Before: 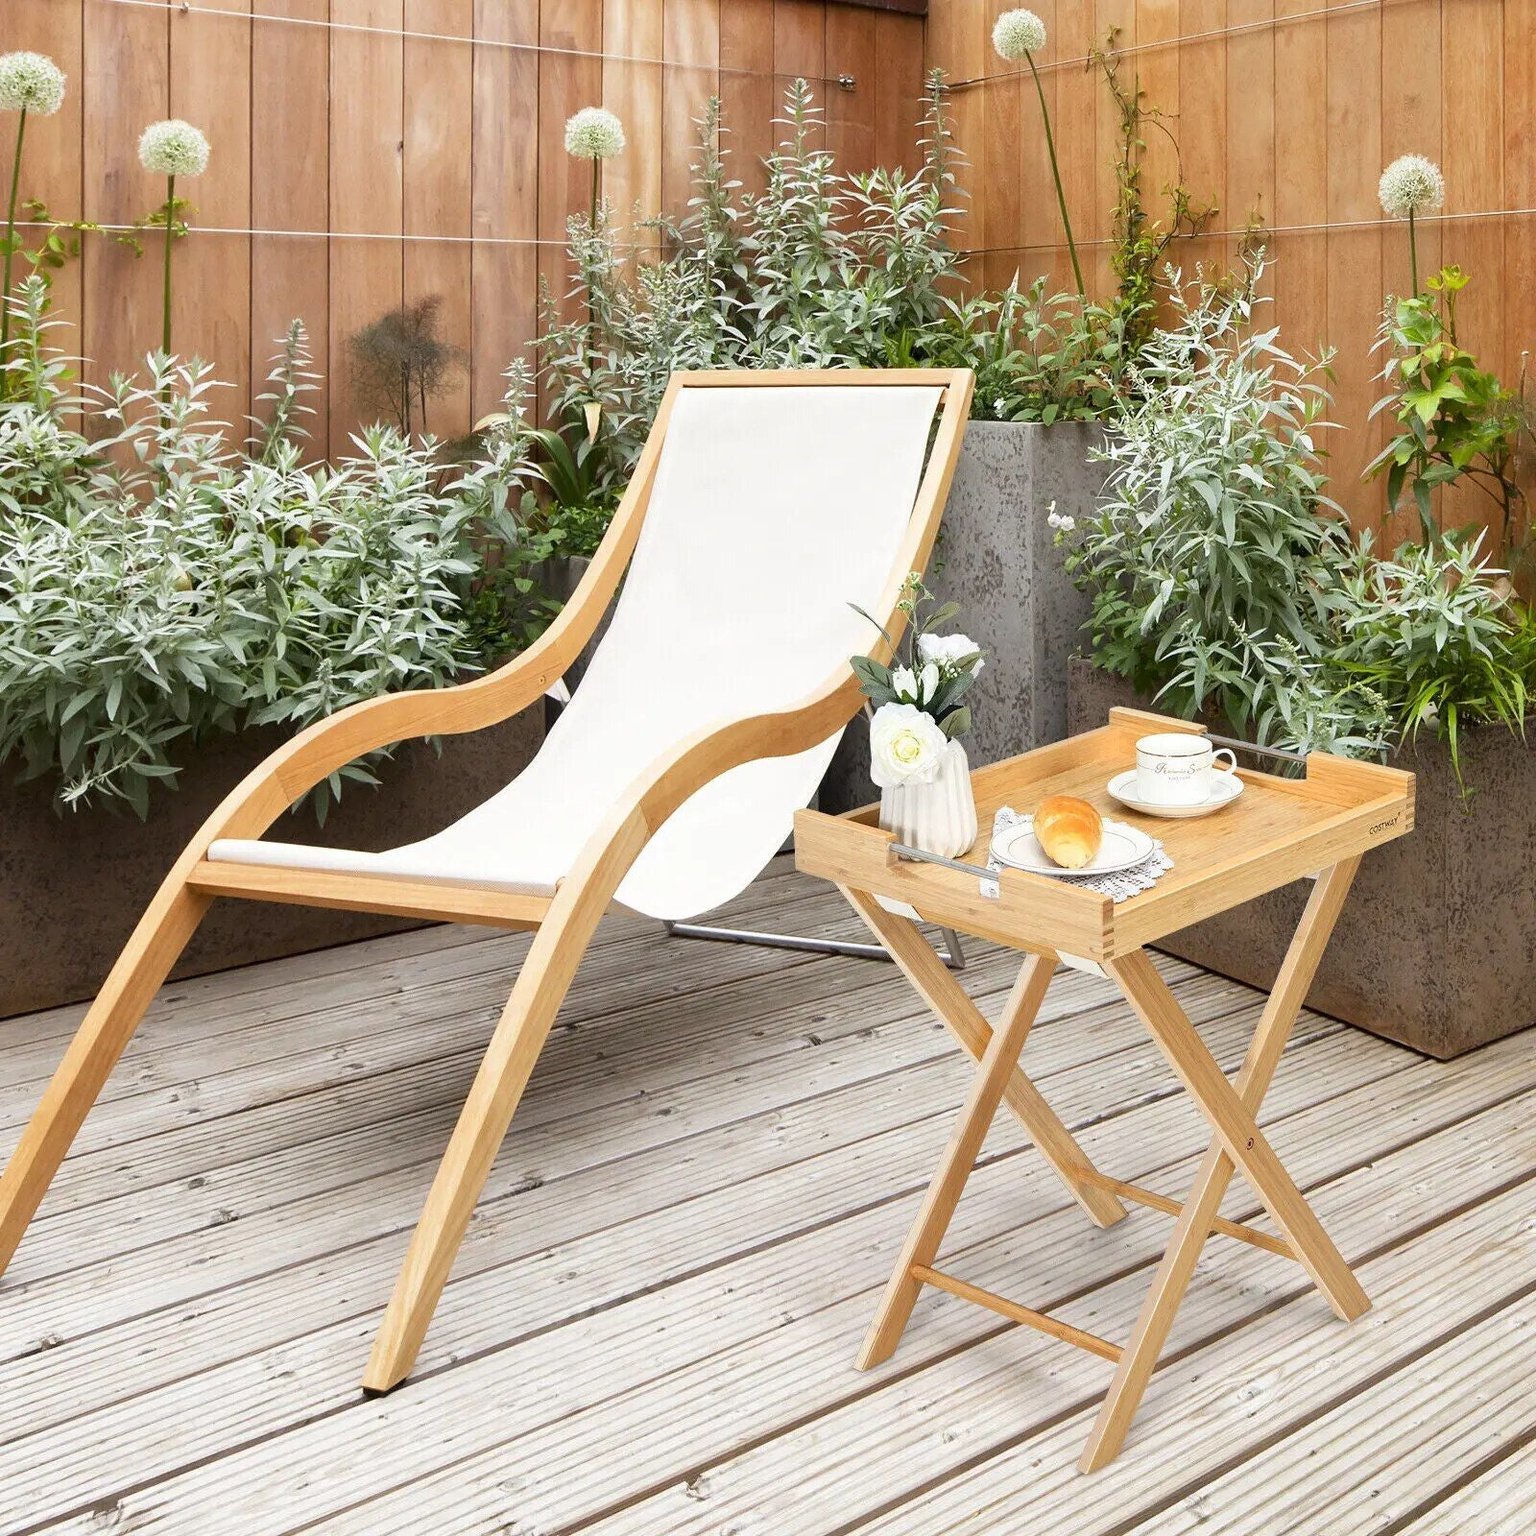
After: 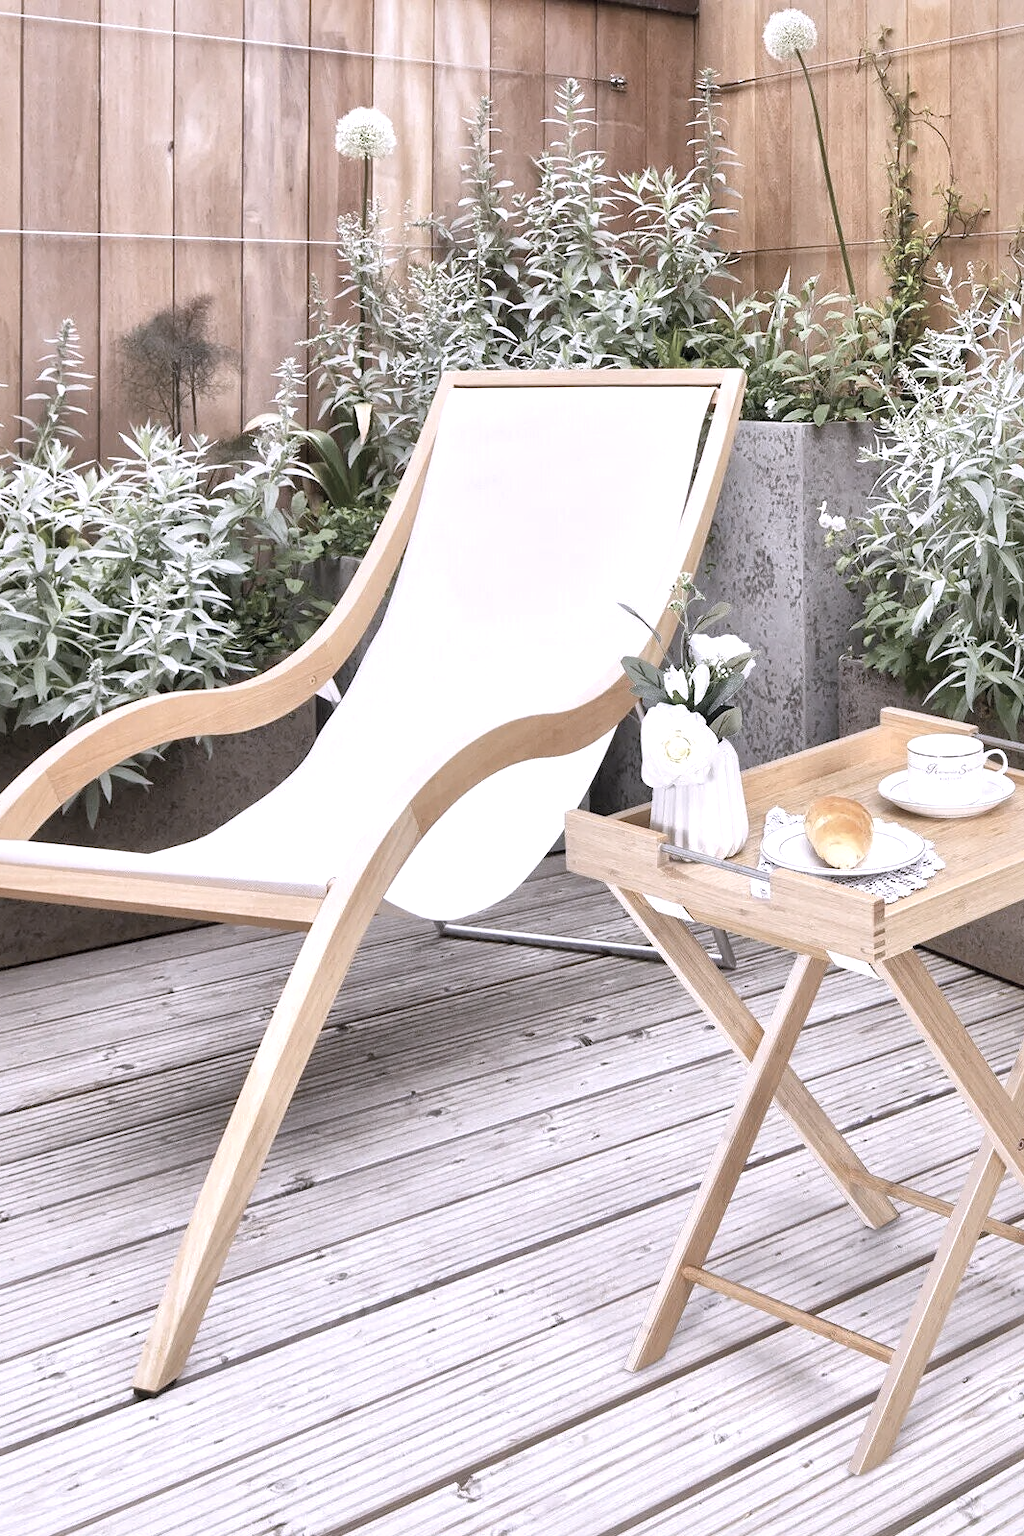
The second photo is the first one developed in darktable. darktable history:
crop and rotate: left 15.055%, right 18.278%
contrast brightness saturation: brightness 0.18, saturation -0.5
local contrast: mode bilateral grid, contrast 20, coarseness 50, detail 171%, midtone range 0.2
white balance: red 1.042, blue 1.17
